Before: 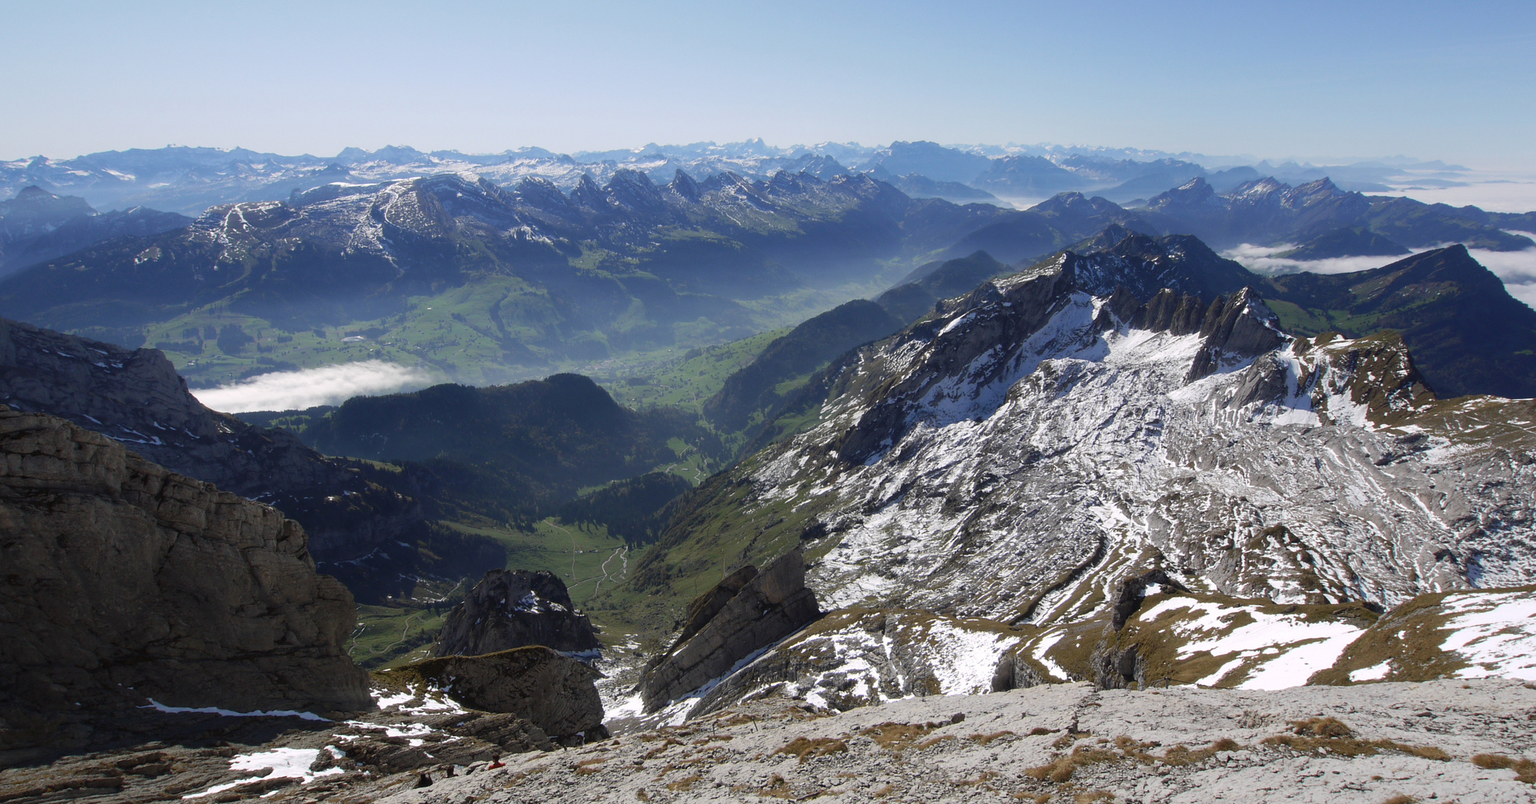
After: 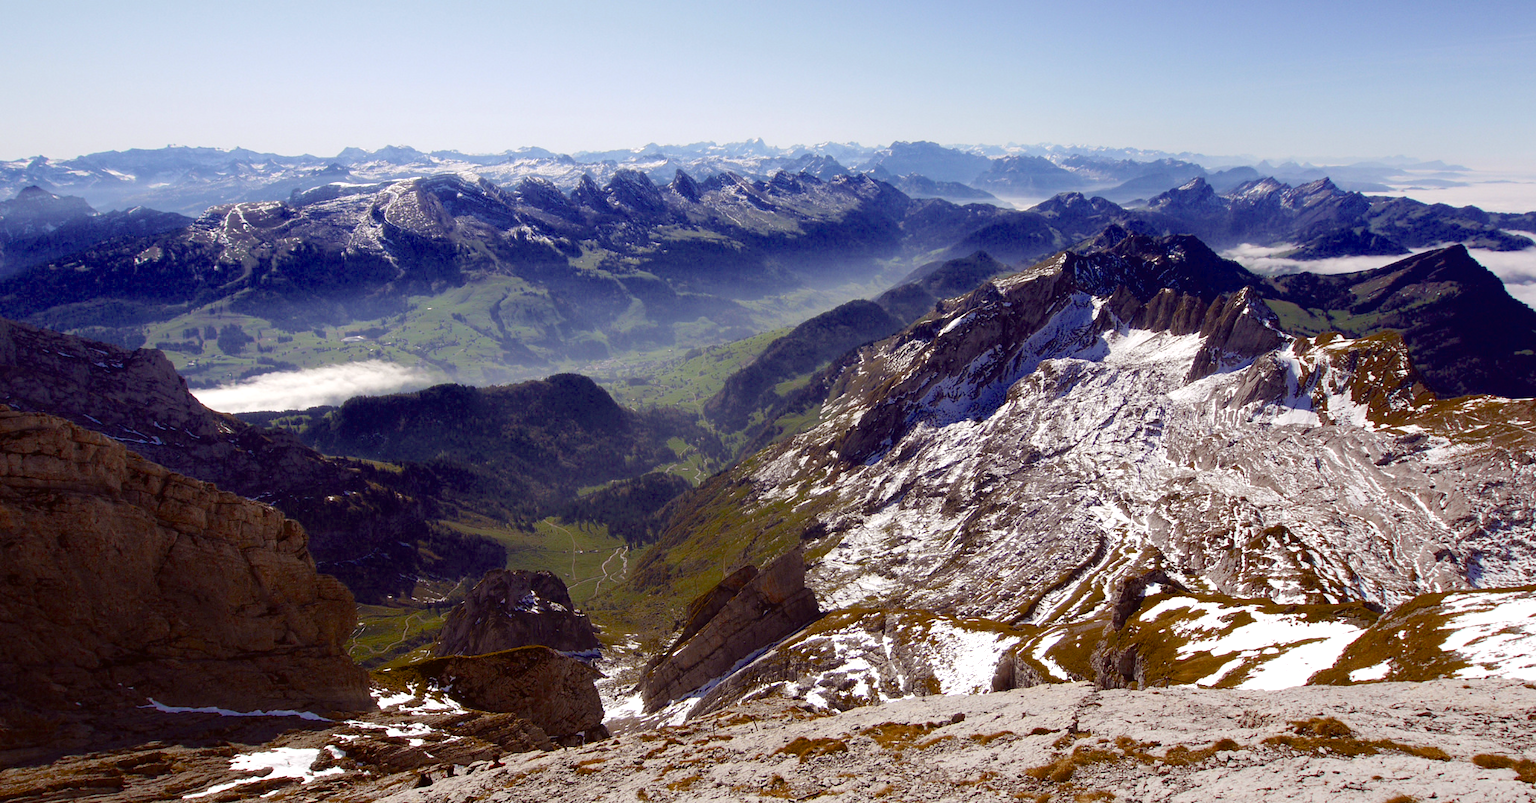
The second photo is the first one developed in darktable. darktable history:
color balance rgb: power › chroma 1.546%, power › hue 28.27°, perceptual saturation grading › global saturation 20%, perceptual saturation grading › highlights -25.519%, perceptual saturation grading › shadows 50.406%, perceptual brilliance grading › global brilliance 10.043%, saturation formula JzAzBz (2021)
